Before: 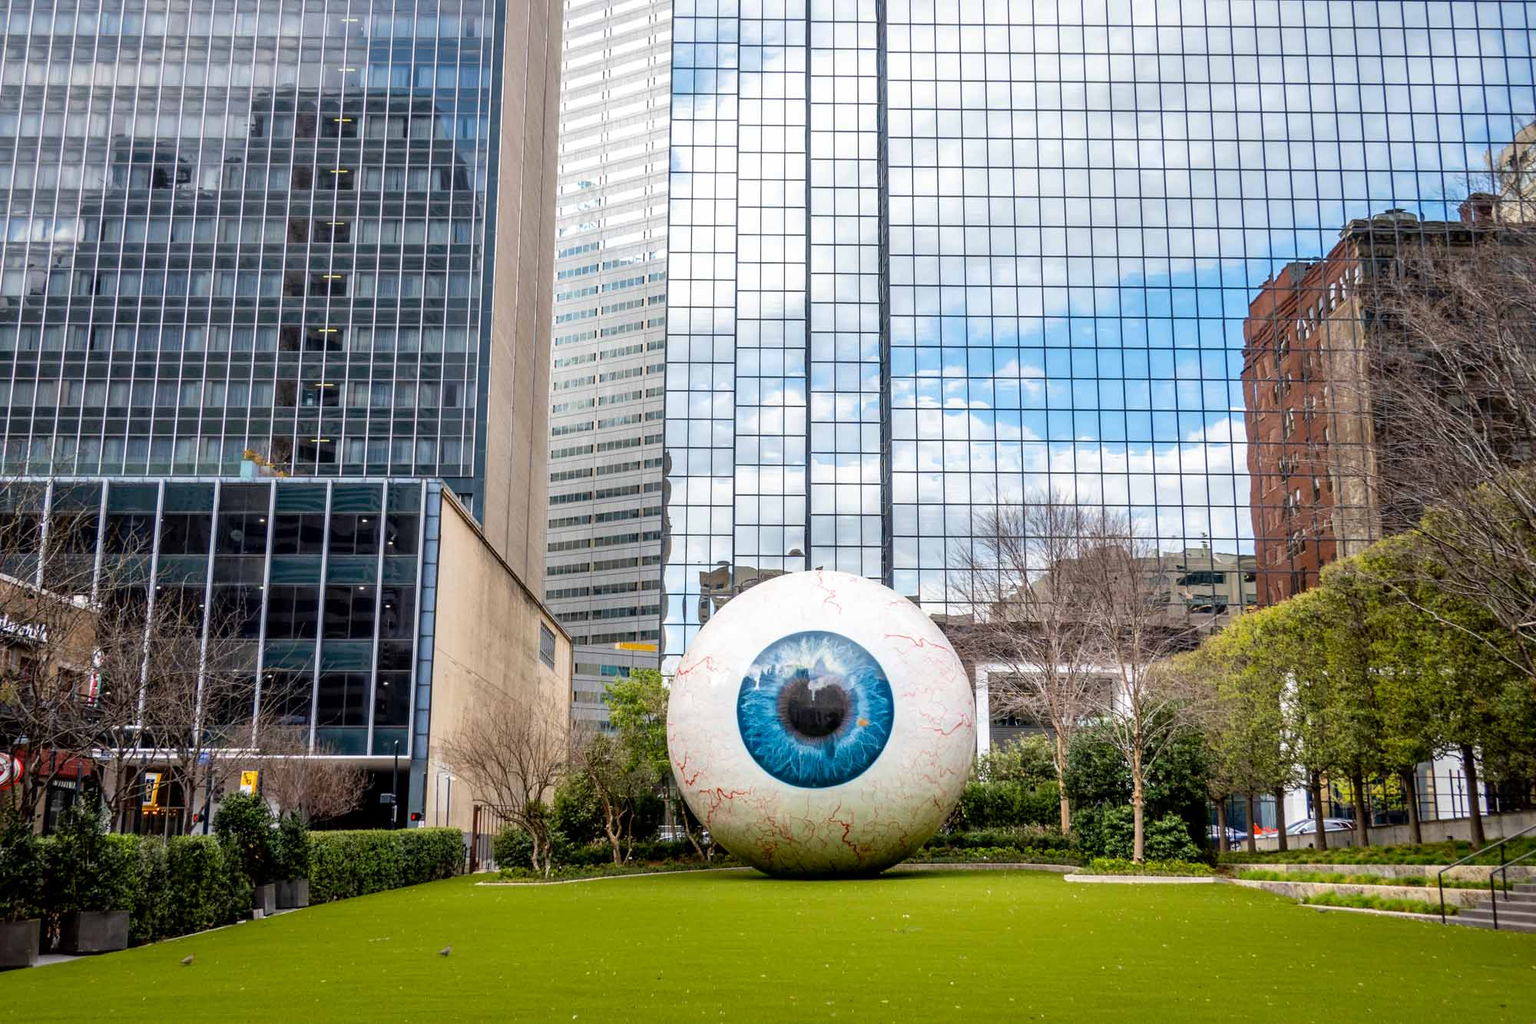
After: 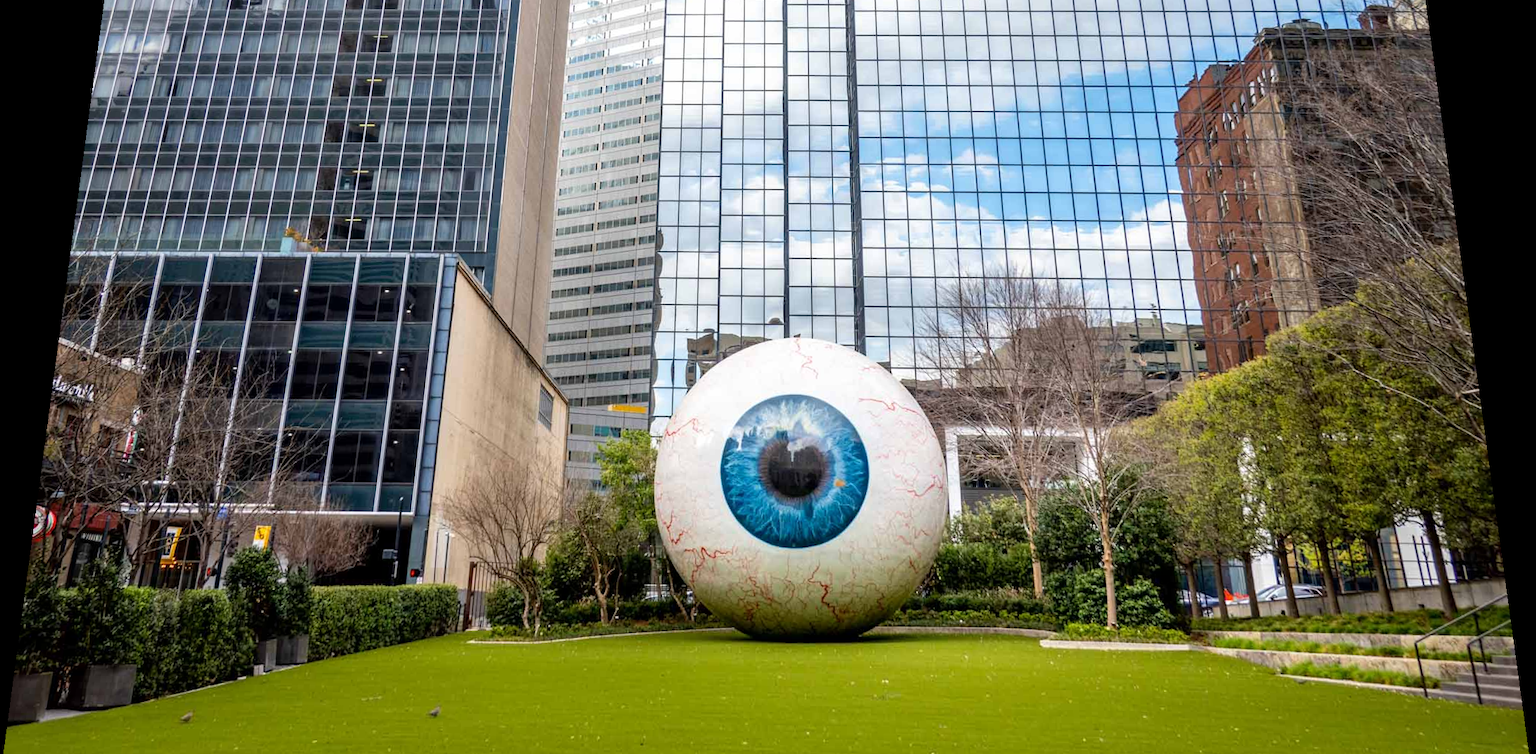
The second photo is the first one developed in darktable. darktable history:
rotate and perspective: rotation 0.128°, lens shift (vertical) -0.181, lens shift (horizontal) -0.044, shear 0.001, automatic cropping off
crop and rotate: top 15.774%, bottom 5.506%
